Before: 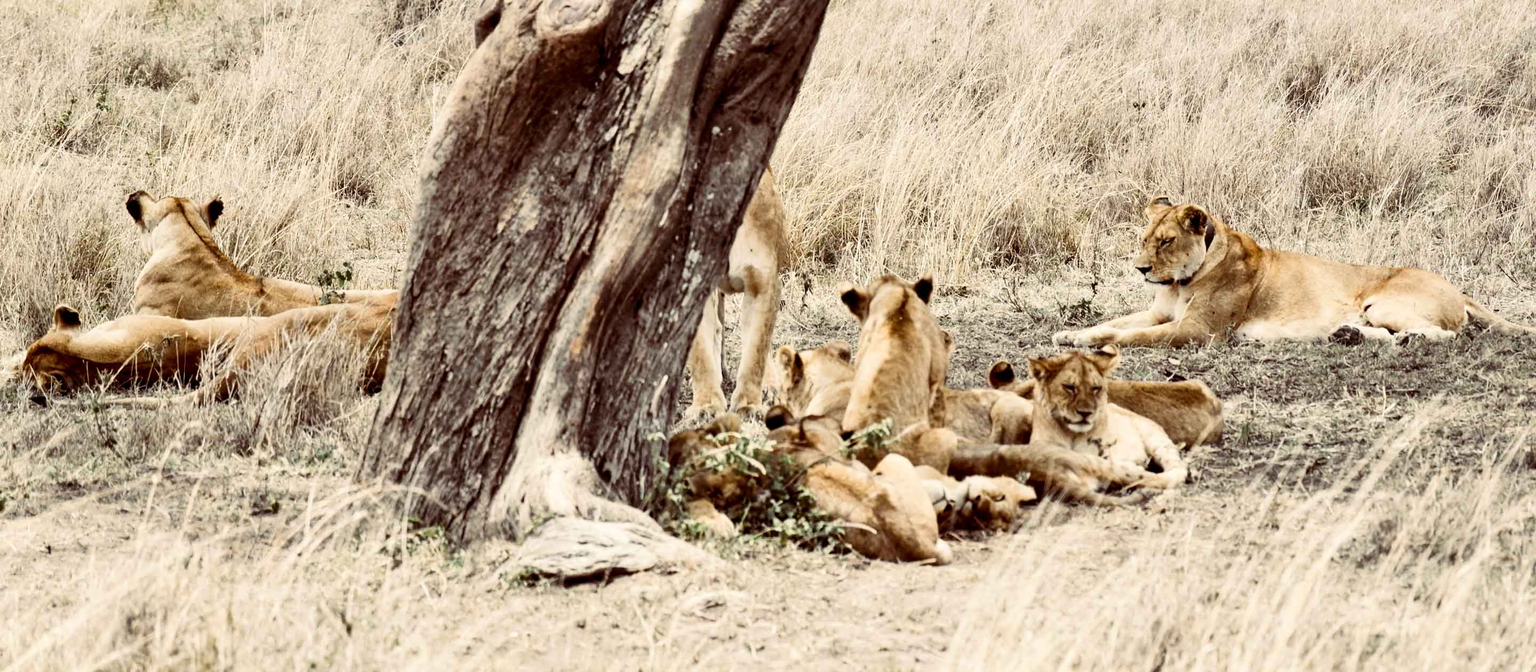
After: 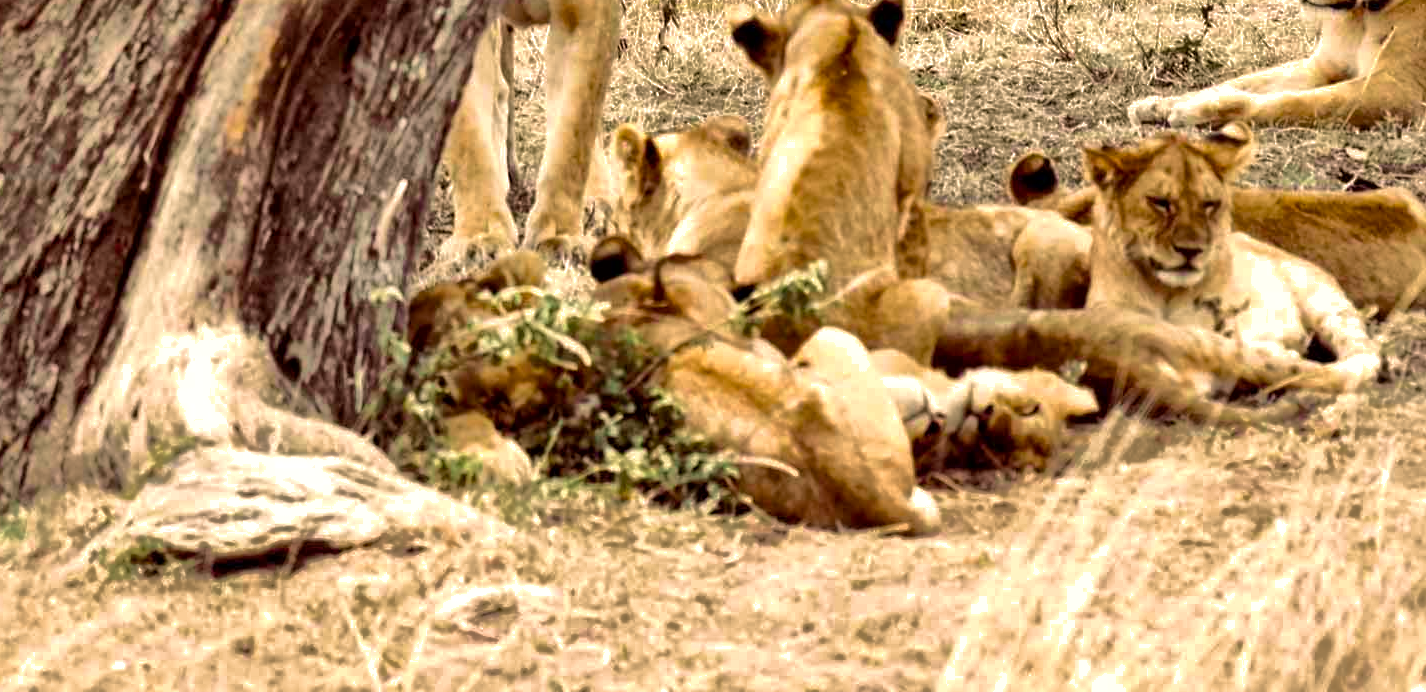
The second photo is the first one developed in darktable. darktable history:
local contrast: mode bilateral grid, contrast 19, coarseness 49, detail 130%, midtone range 0.2
shadows and highlights: shadows 40.23, highlights -59.99
velvia: on, module defaults
levels: levels [0, 0.499, 1]
exposure: exposure 0.208 EV, compensate highlight preservation false
color balance rgb: highlights gain › chroma 1.425%, highlights gain › hue 50.34°, perceptual saturation grading › global saturation 25.606%
crop: left 29.355%, top 41.591%, right 21.117%, bottom 3.488%
